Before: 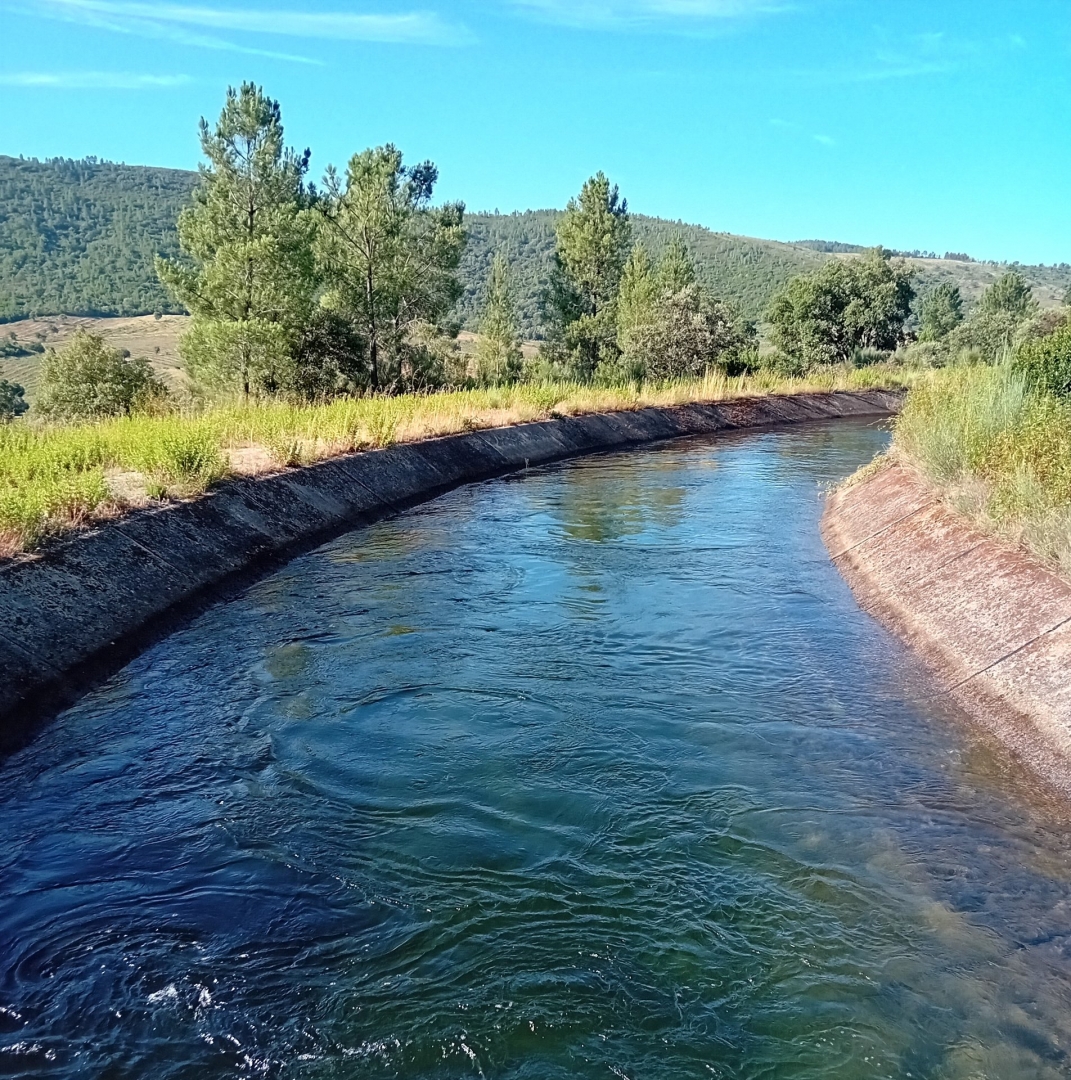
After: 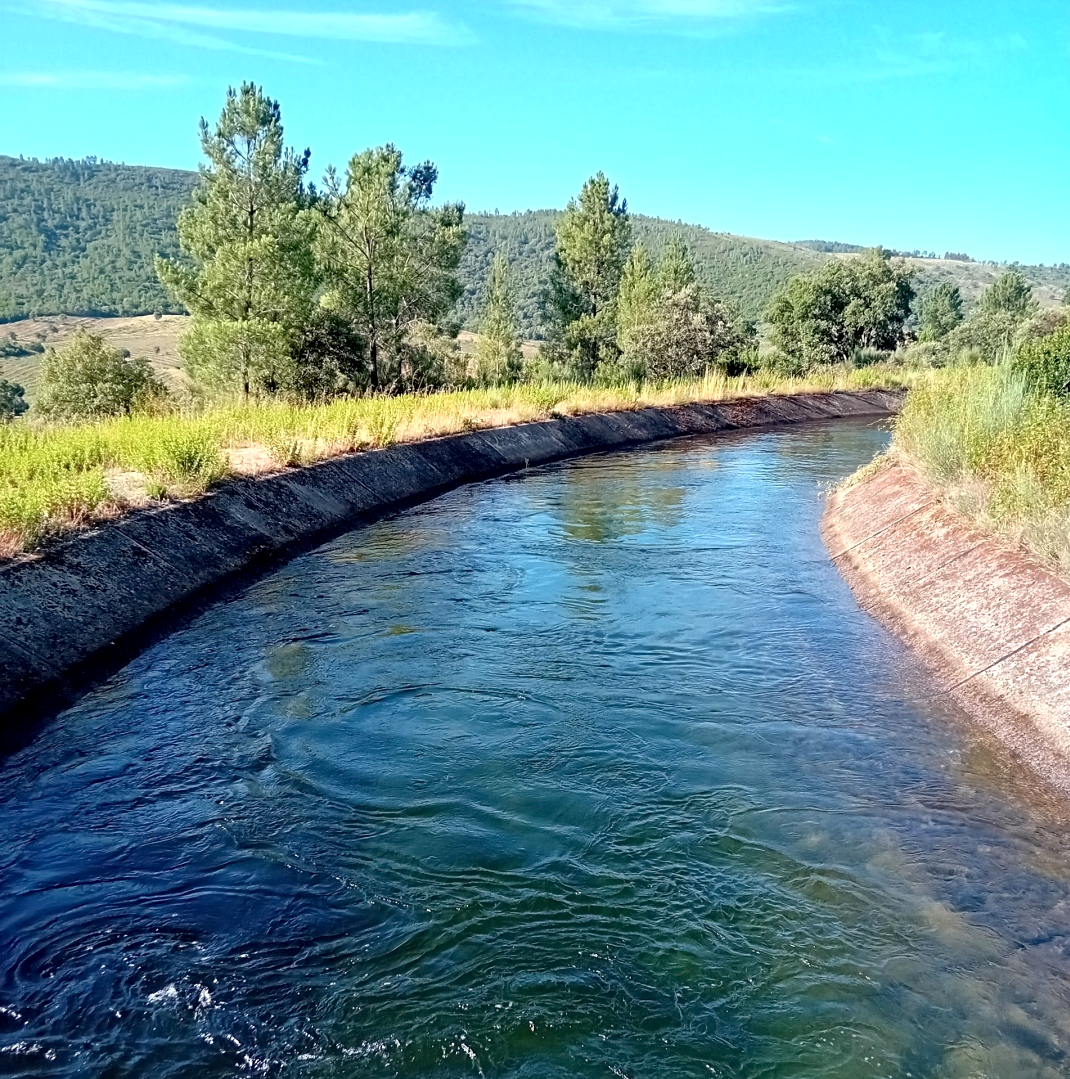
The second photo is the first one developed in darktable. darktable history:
exposure: black level correction 0.005, exposure 0.286 EV, compensate highlight preservation false
